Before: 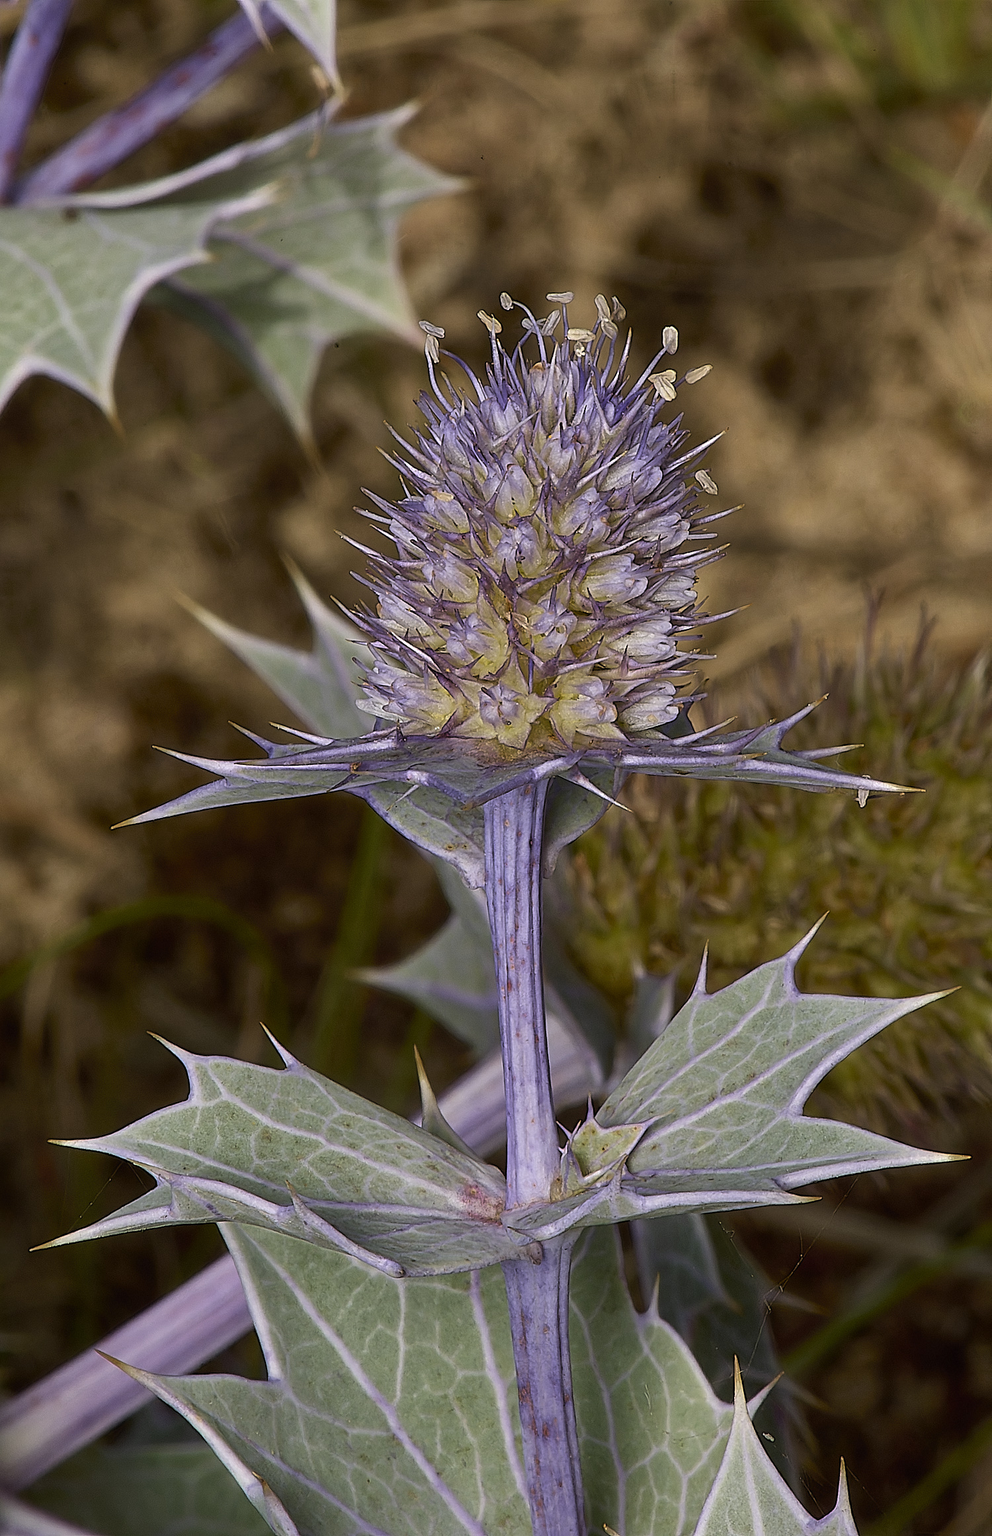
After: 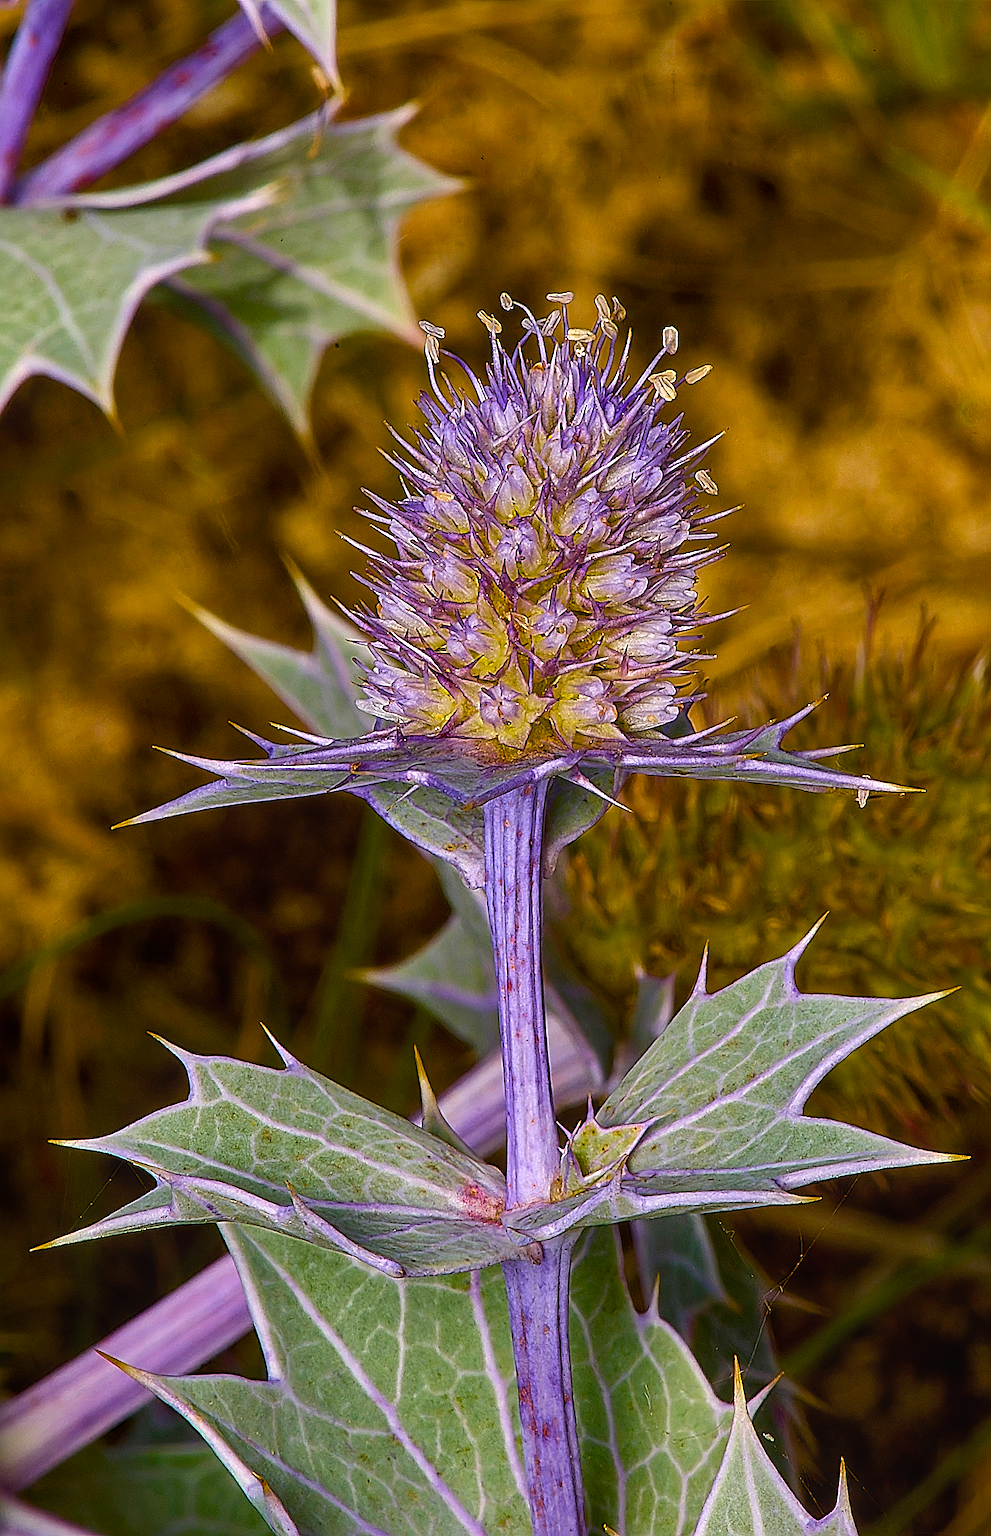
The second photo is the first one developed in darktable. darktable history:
sharpen: radius 2.534, amount 0.628
color balance rgb: perceptual saturation grading › global saturation 20.841%, perceptual saturation grading › highlights -19.784%, perceptual saturation grading › shadows 29.523%, perceptual brilliance grading › highlights 9.743%, perceptual brilliance grading › mid-tones 5.419%, global vibrance 59.821%
local contrast: detail 109%
